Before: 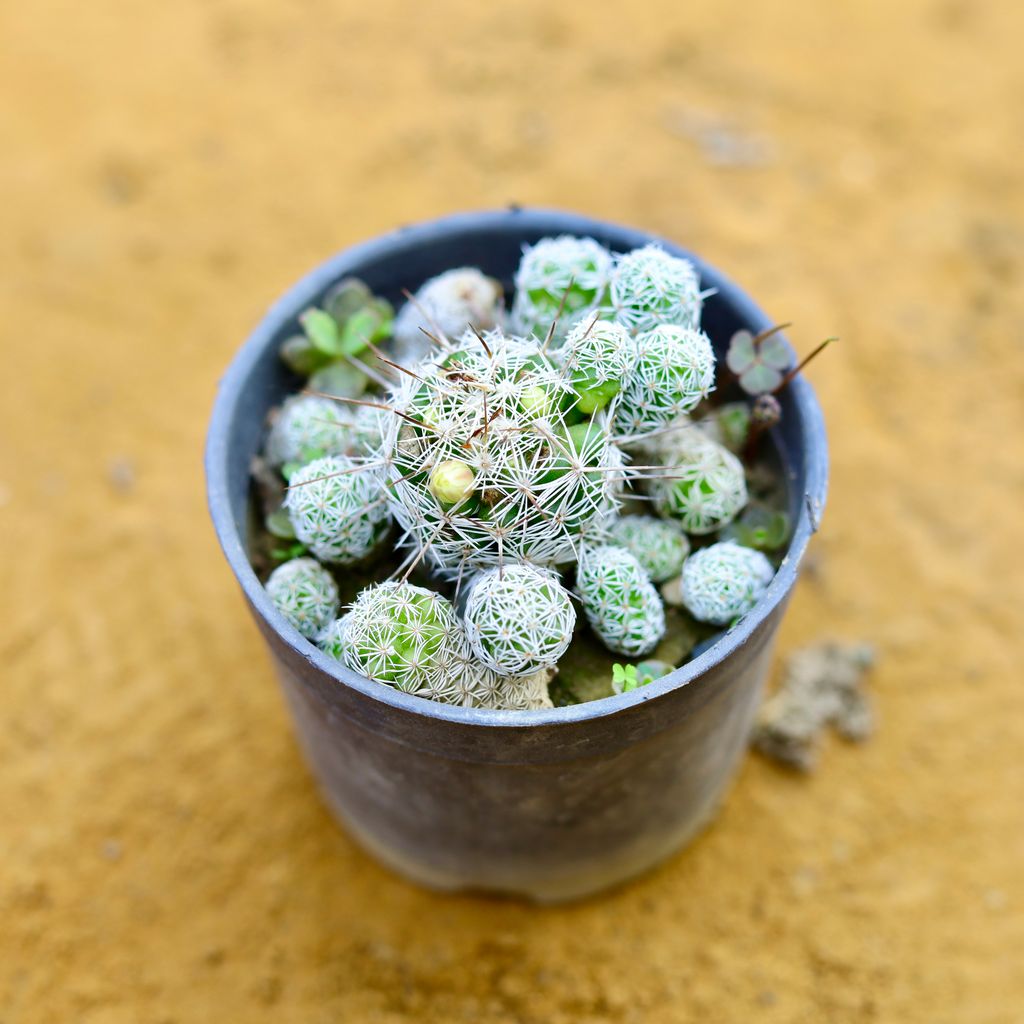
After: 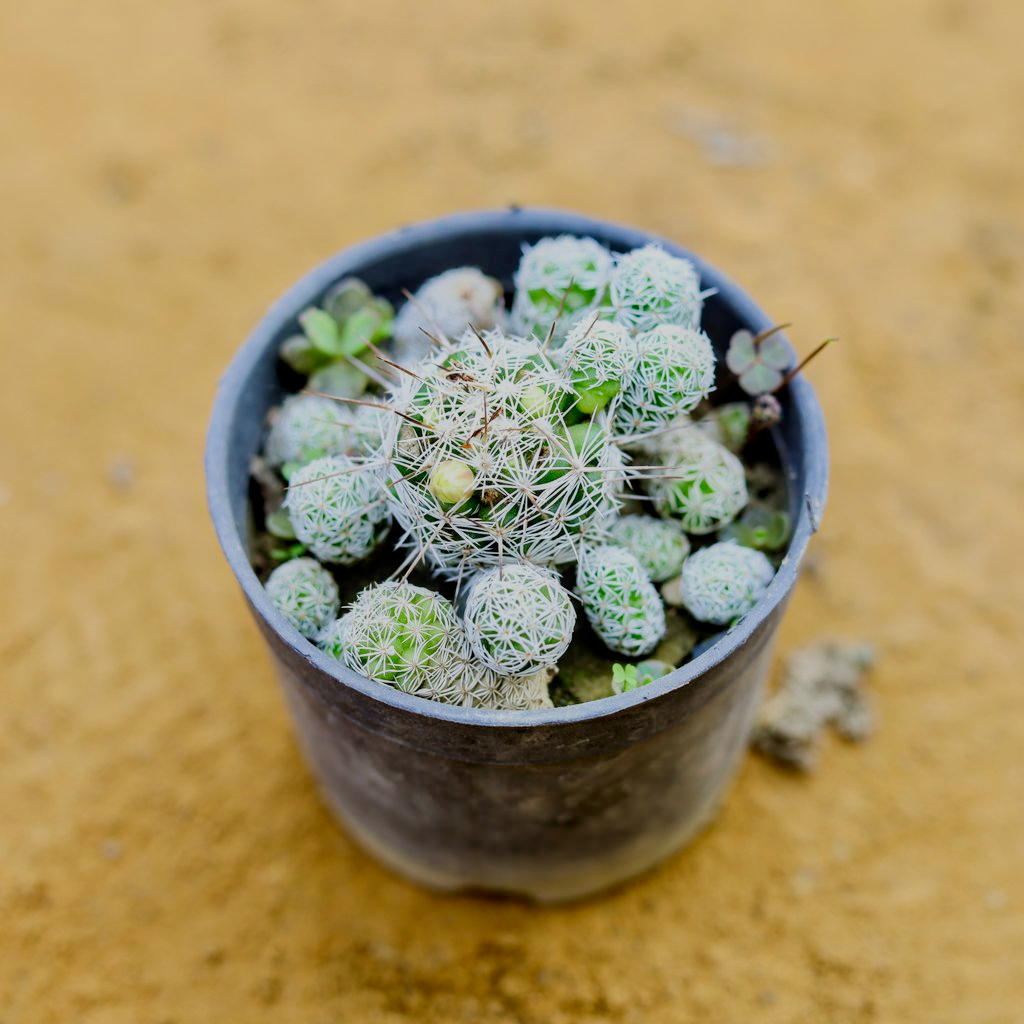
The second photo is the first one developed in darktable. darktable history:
filmic rgb: black relative exposure -7.15 EV, white relative exposure 5.34 EV, hardness 3.02, iterations of high-quality reconstruction 0
local contrast: on, module defaults
